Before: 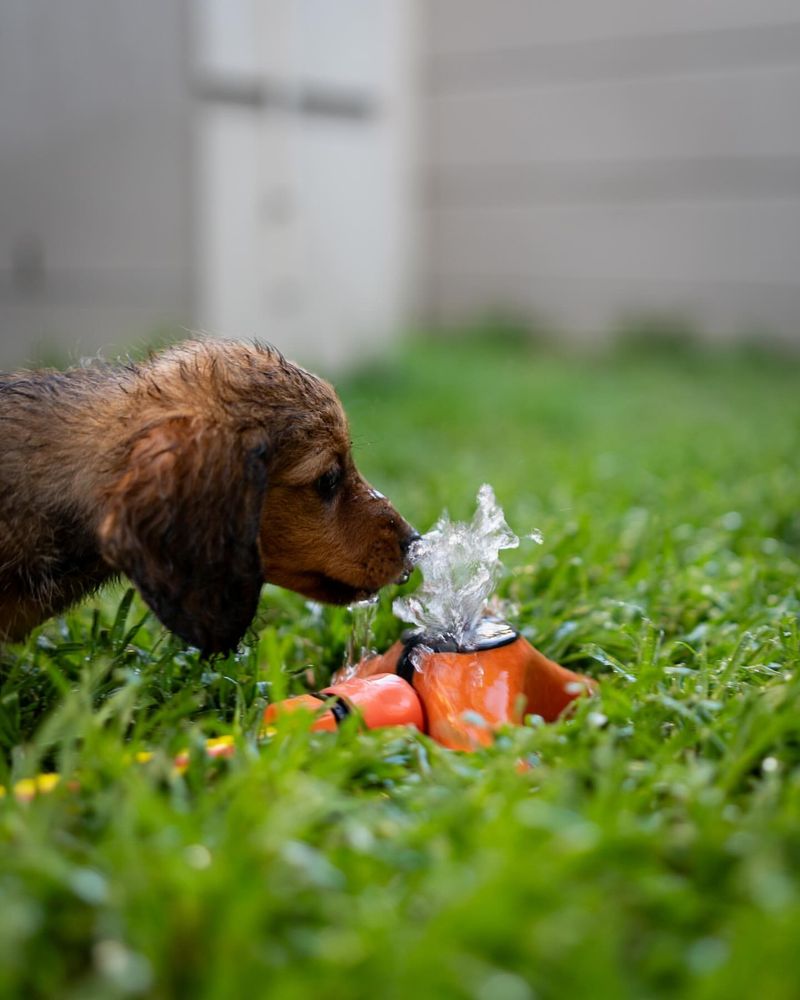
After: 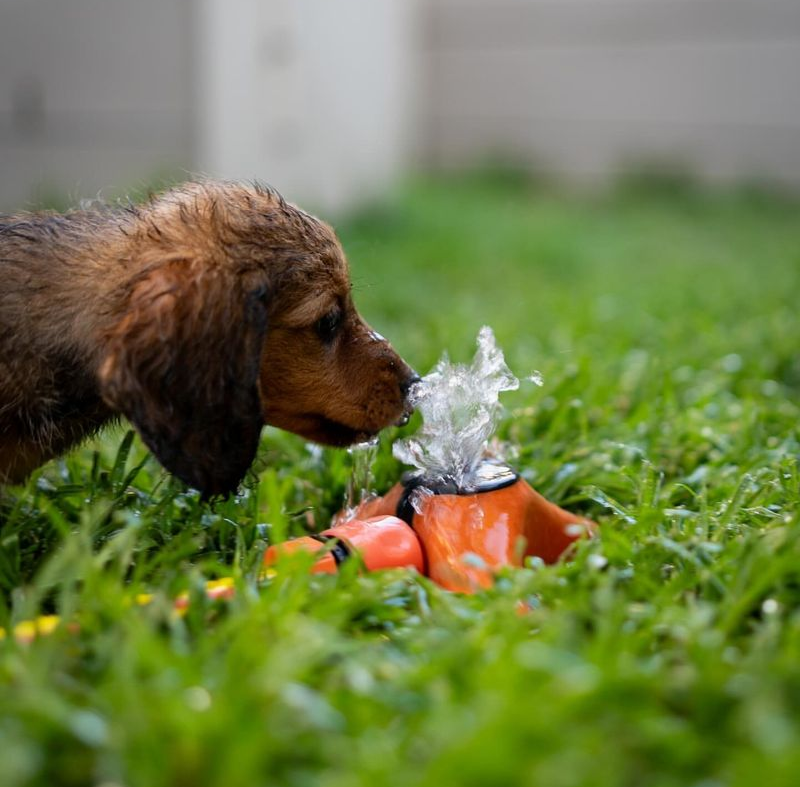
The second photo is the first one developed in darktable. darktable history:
crop and rotate: top 15.831%, bottom 5.426%
